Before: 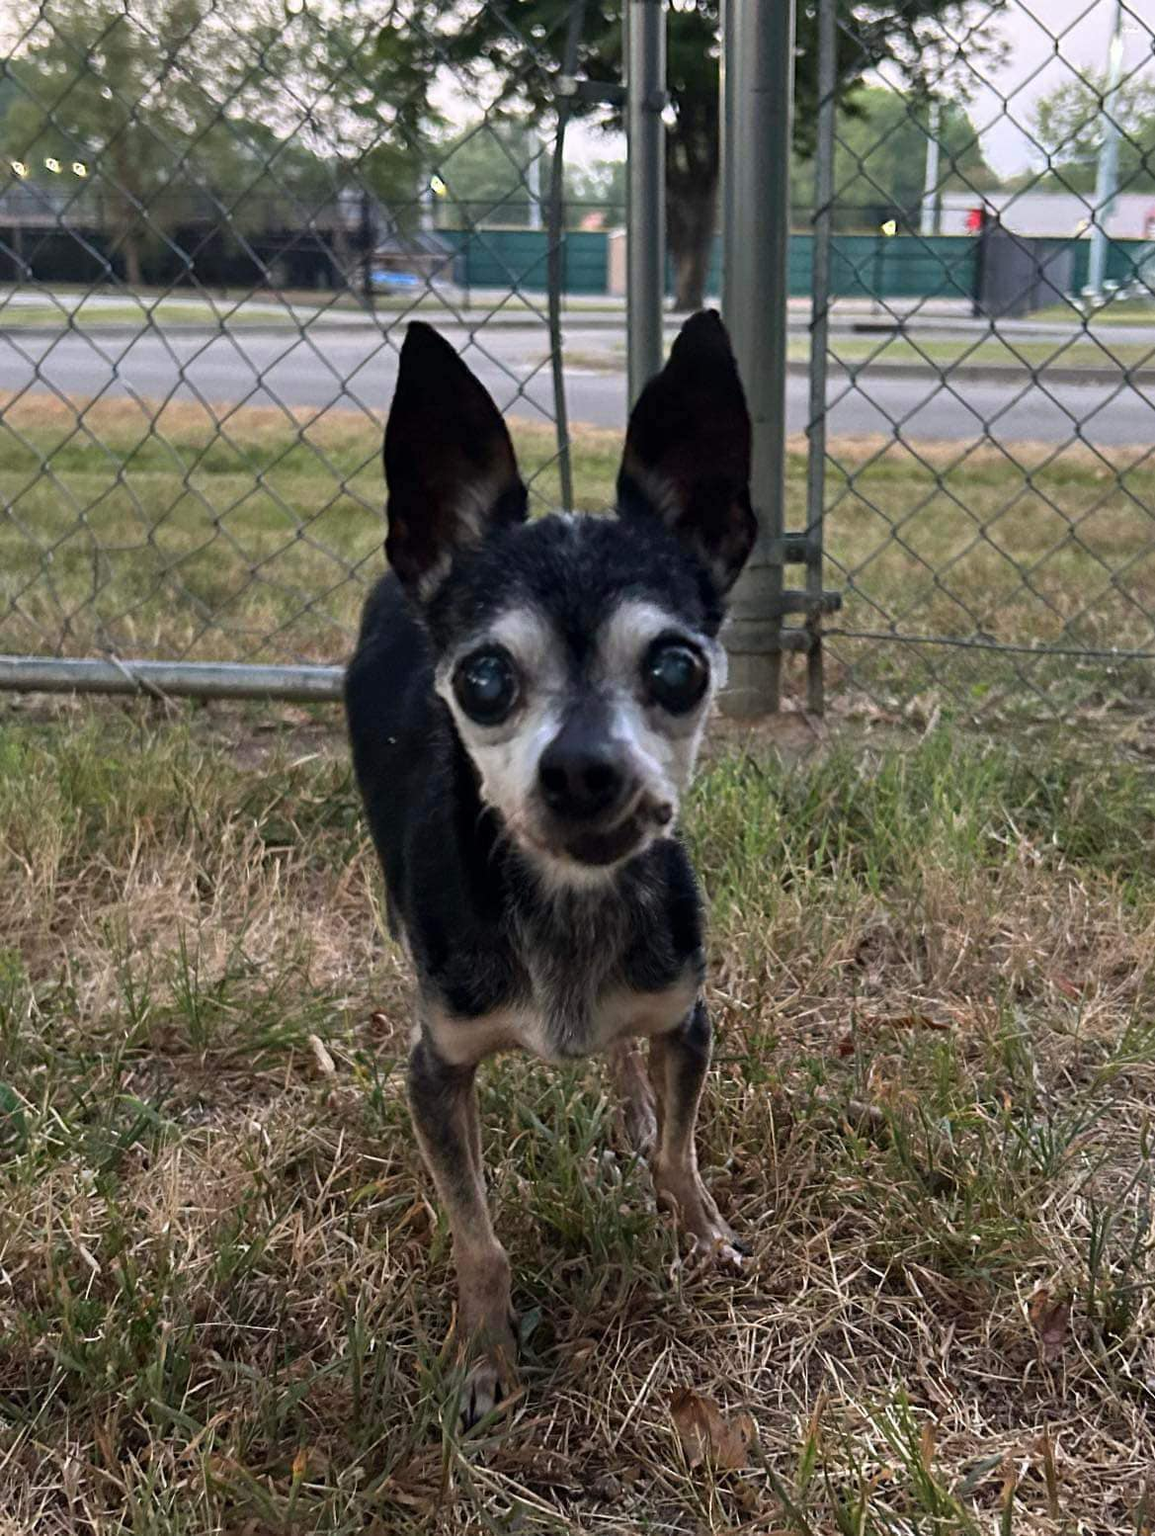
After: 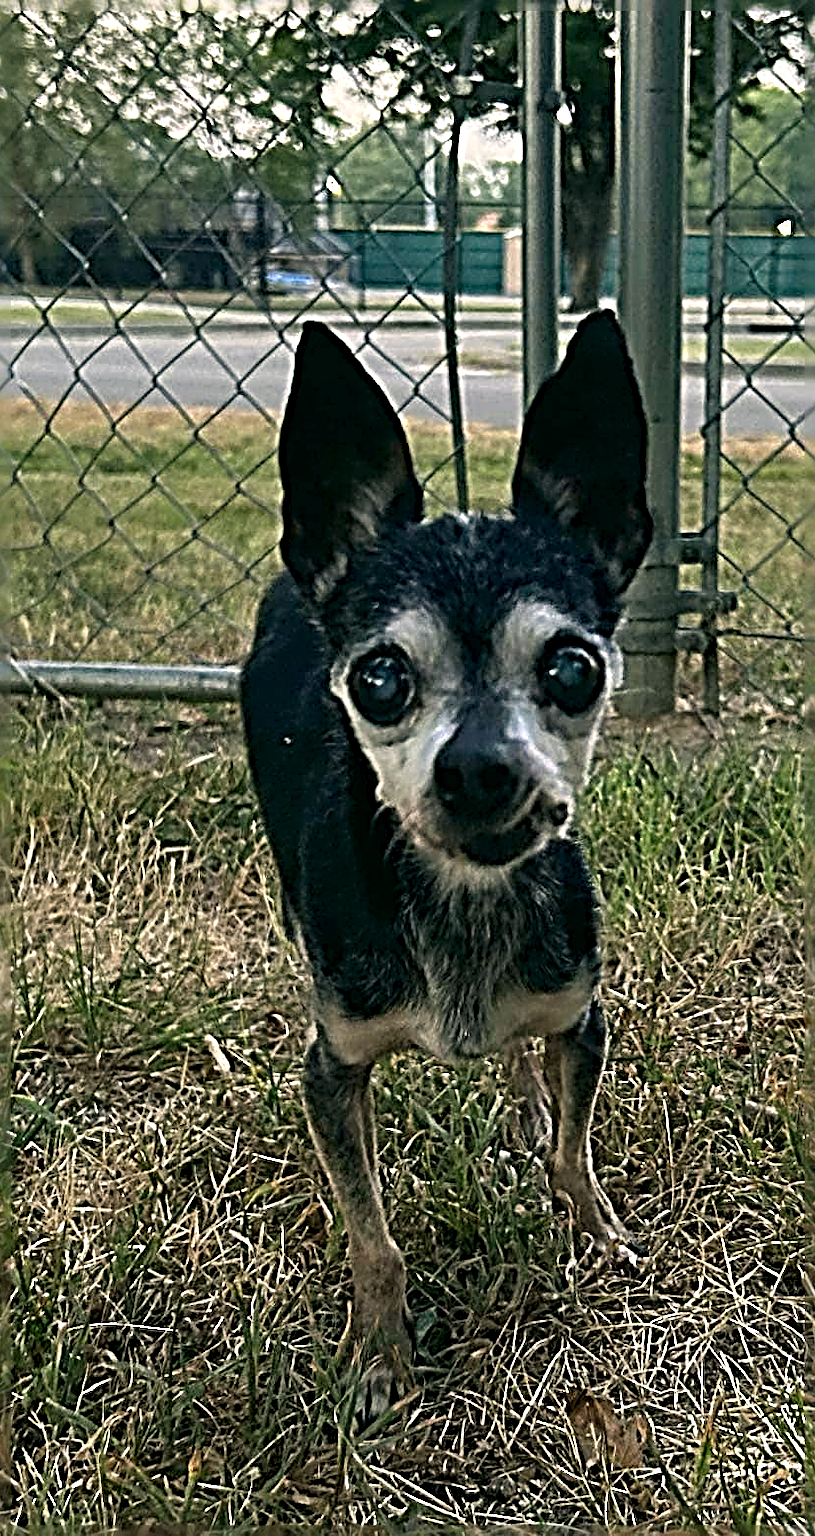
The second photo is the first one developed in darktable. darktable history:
crop and rotate: left 9.073%, right 20.321%
sharpen: radius 4.015, amount 1.984
color correction: highlights a* -0.452, highlights b* 9.4, shadows a* -8.96, shadows b* 0.604
